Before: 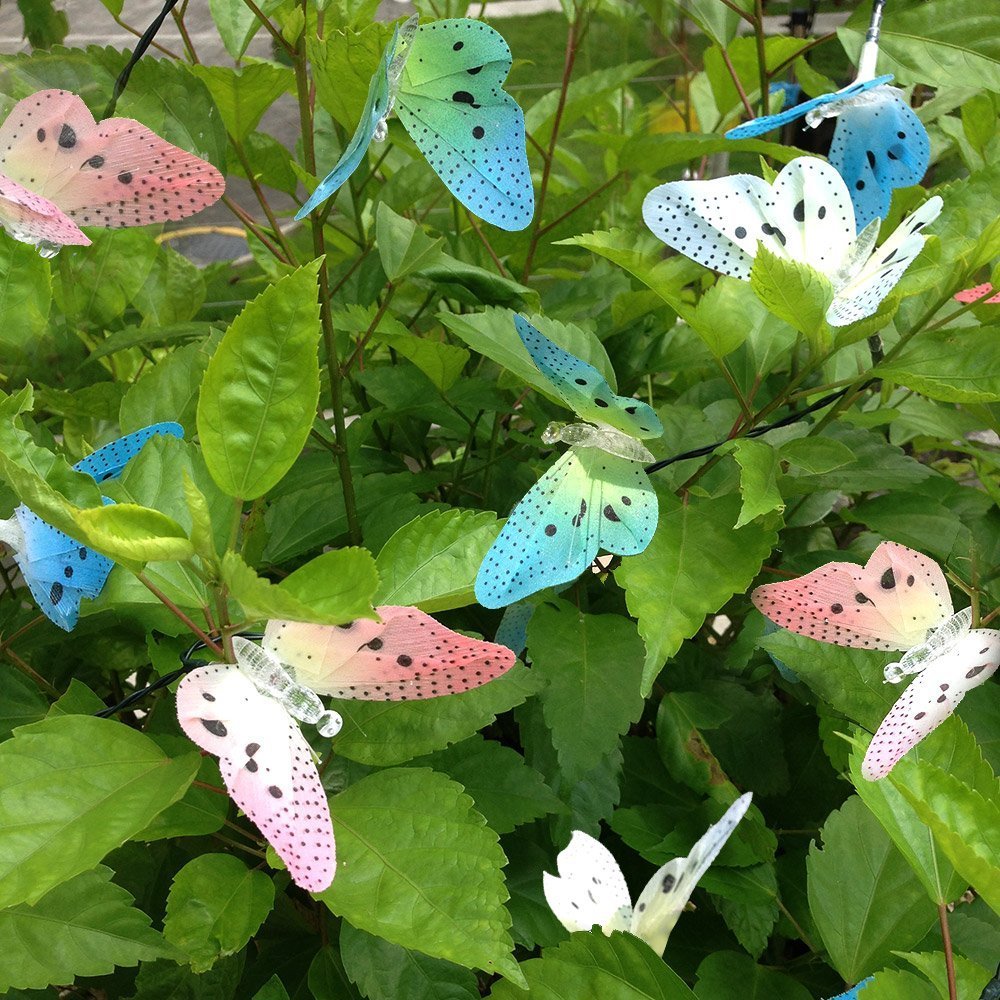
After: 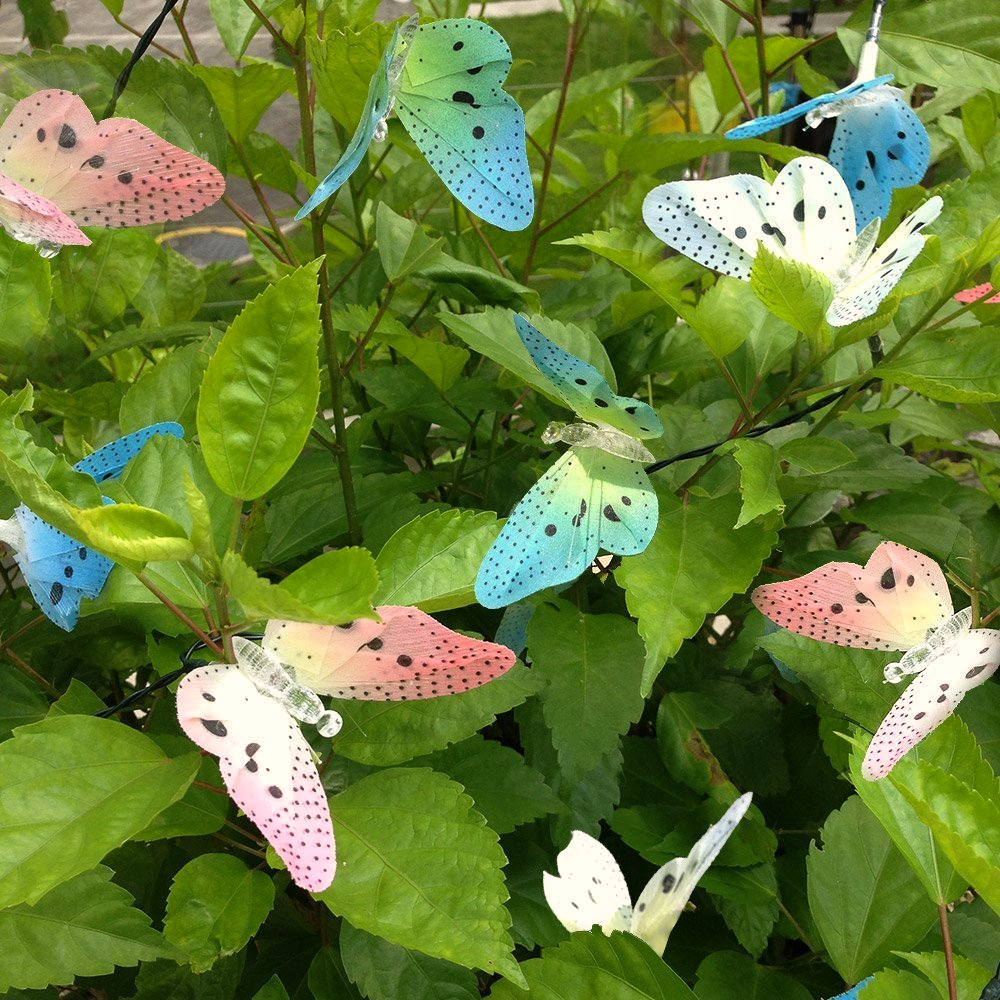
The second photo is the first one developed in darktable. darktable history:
color calibration: x 0.336, y 0.349, temperature 5435.46 K
